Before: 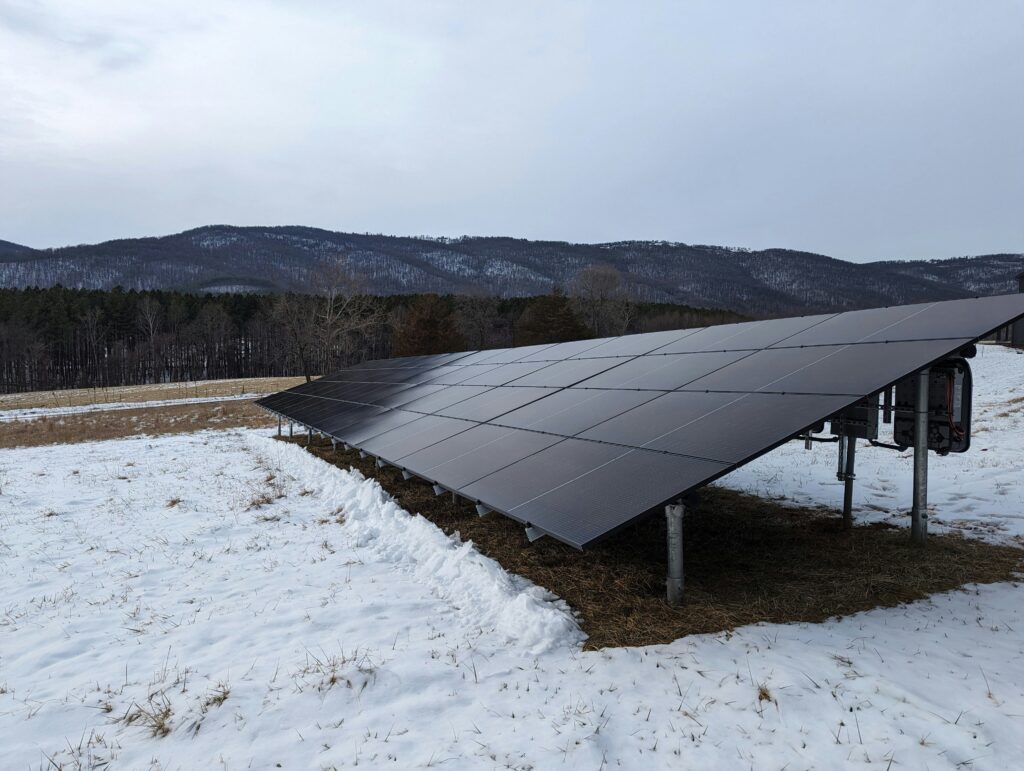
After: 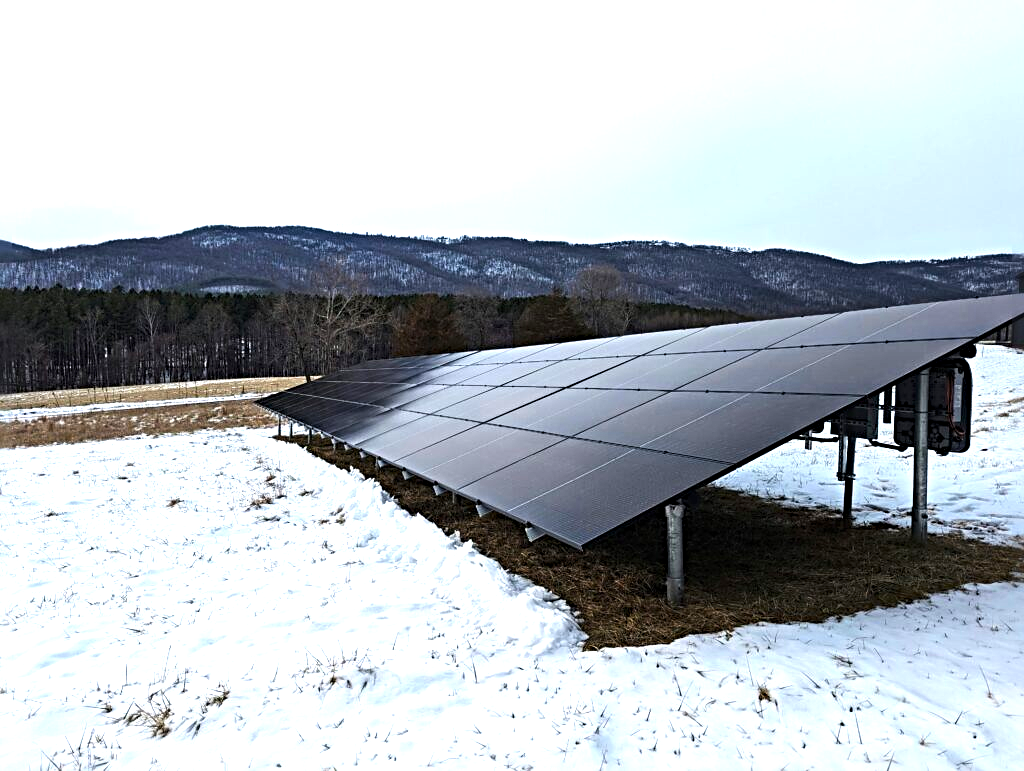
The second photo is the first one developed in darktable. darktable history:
tone equalizer: -8 EV -0.417 EV, -7 EV -0.389 EV, -6 EV -0.333 EV, -5 EV -0.222 EV, -3 EV 0.222 EV, -2 EV 0.333 EV, -1 EV 0.389 EV, +0 EV 0.417 EV, edges refinement/feathering 500, mask exposure compensation -1.57 EV, preserve details no
sharpen: radius 4.883
color balance rgb: perceptual saturation grading › global saturation 20%, global vibrance 20%
exposure: exposure 0.6 EV, compensate highlight preservation false
